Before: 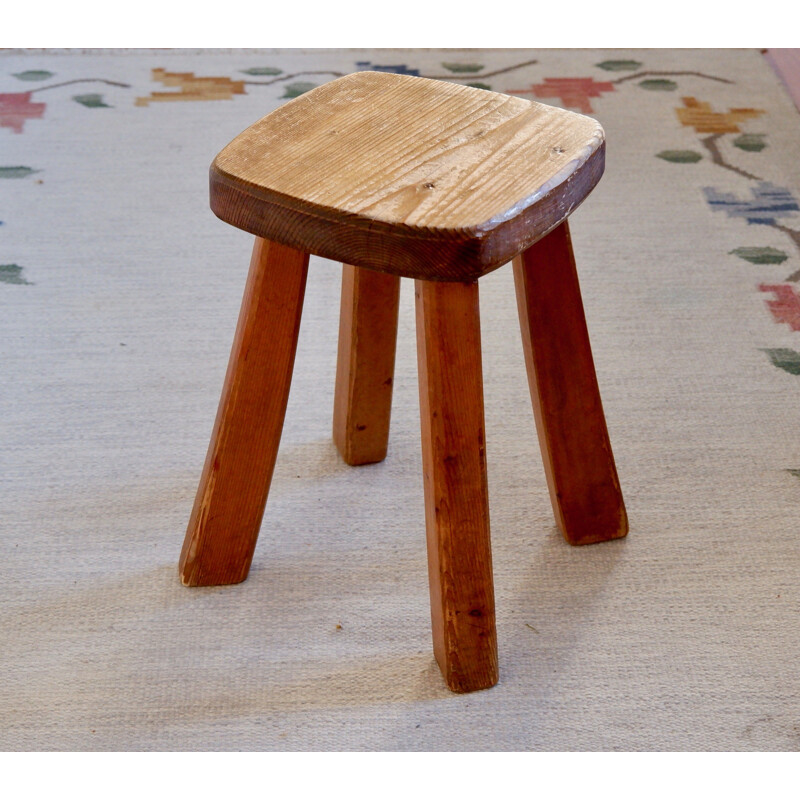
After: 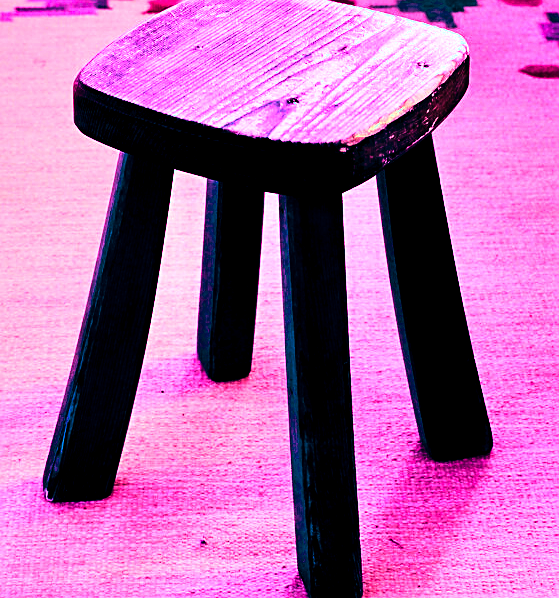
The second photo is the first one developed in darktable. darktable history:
sharpen: on, module defaults
color balance rgb: shadows lift › luminance -18.76%, shadows lift › chroma 35.44%, power › luminance -3.76%, power › hue 142.17°, highlights gain › chroma 7.5%, highlights gain › hue 184.75°, global offset › luminance -0.52%, global offset › chroma 0.91%, global offset › hue 173.36°, shadows fall-off 300%, white fulcrum 2 EV, highlights fall-off 300%, linear chroma grading › shadows 17.19%, linear chroma grading › highlights 61.12%, linear chroma grading › global chroma 50%, hue shift -150.52°, perceptual brilliance grading › global brilliance 12%, mask middle-gray fulcrum 100%, contrast gray fulcrum 38.43%, contrast 35.15%, saturation formula JzAzBz (2021)
rgb curve: curves: ch0 [(0, 0) (0.21, 0.15) (0.24, 0.21) (0.5, 0.75) (0.75, 0.96) (0.89, 0.99) (1, 1)]; ch1 [(0, 0.02) (0.21, 0.13) (0.25, 0.2) (0.5, 0.67) (0.75, 0.9) (0.89, 0.97) (1, 1)]; ch2 [(0, 0.02) (0.21, 0.13) (0.25, 0.2) (0.5, 0.67) (0.75, 0.9) (0.89, 0.97) (1, 1)], compensate middle gray true
exposure: exposure 0.426 EV, compensate highlight preservation false
crop and rotate: left 17.046%, top 10.659%, right 12.989%, bottom 14.553%
